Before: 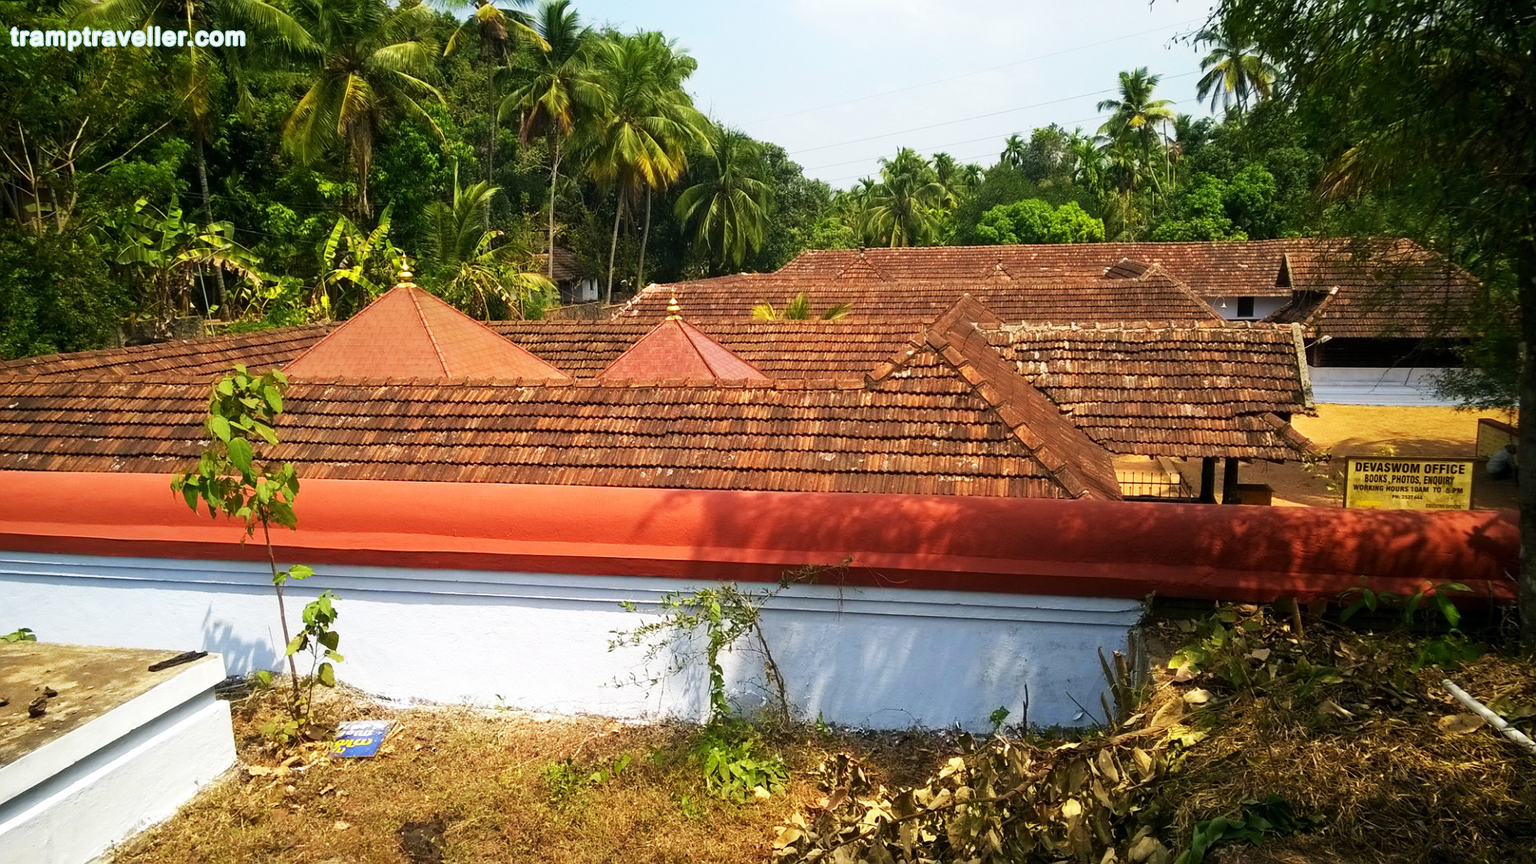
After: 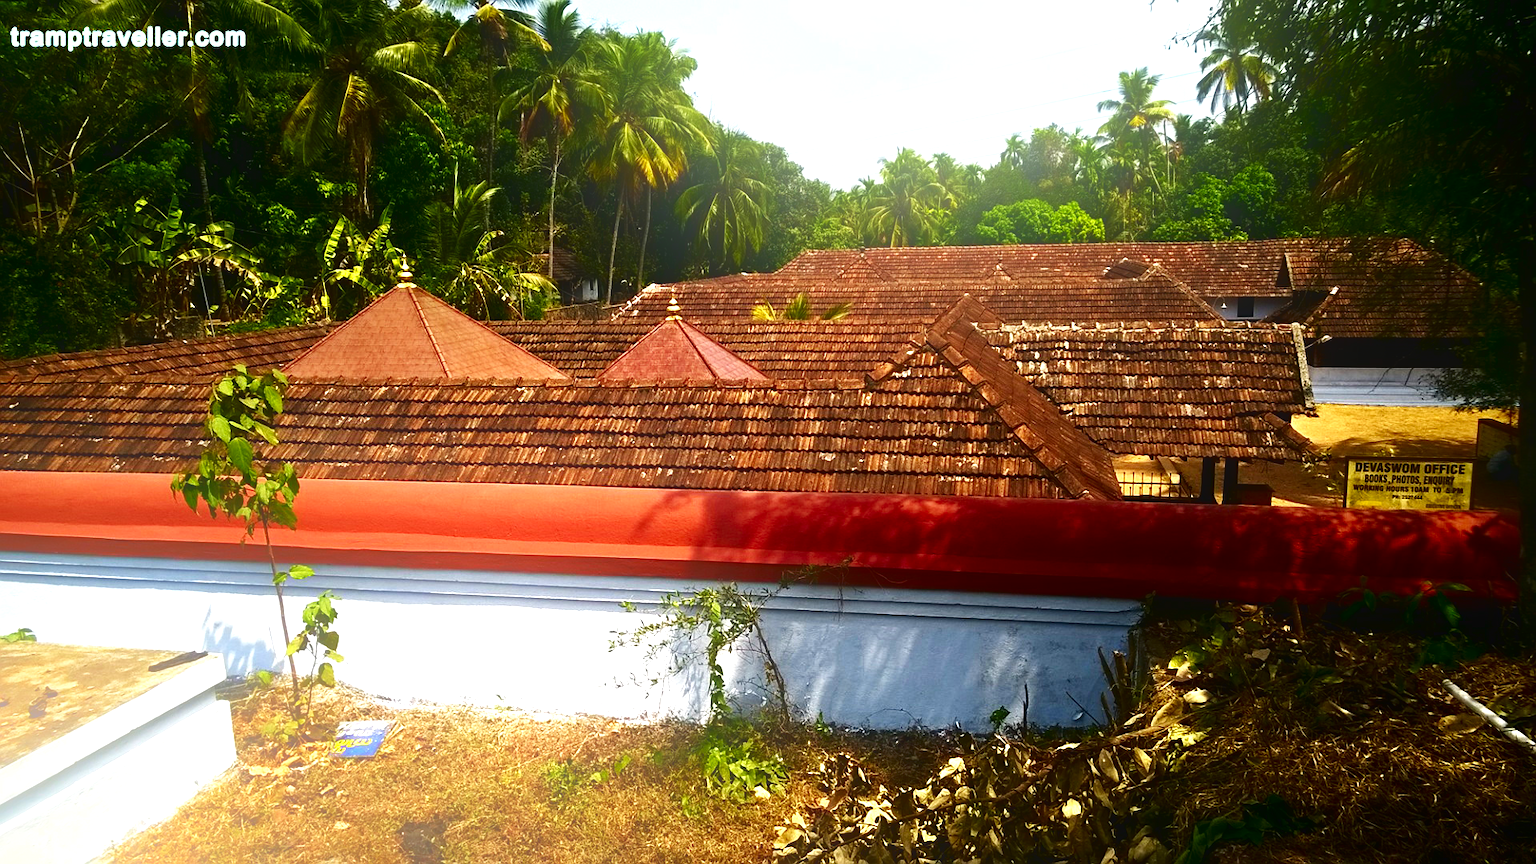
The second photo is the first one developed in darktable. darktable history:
exposure: black level correction 0.001, exposure 0.5 EV, compensate exposure bias true, compensate highlight preservation false
contrast brightness saturation: brightness -0.52
bloom: size 40%
